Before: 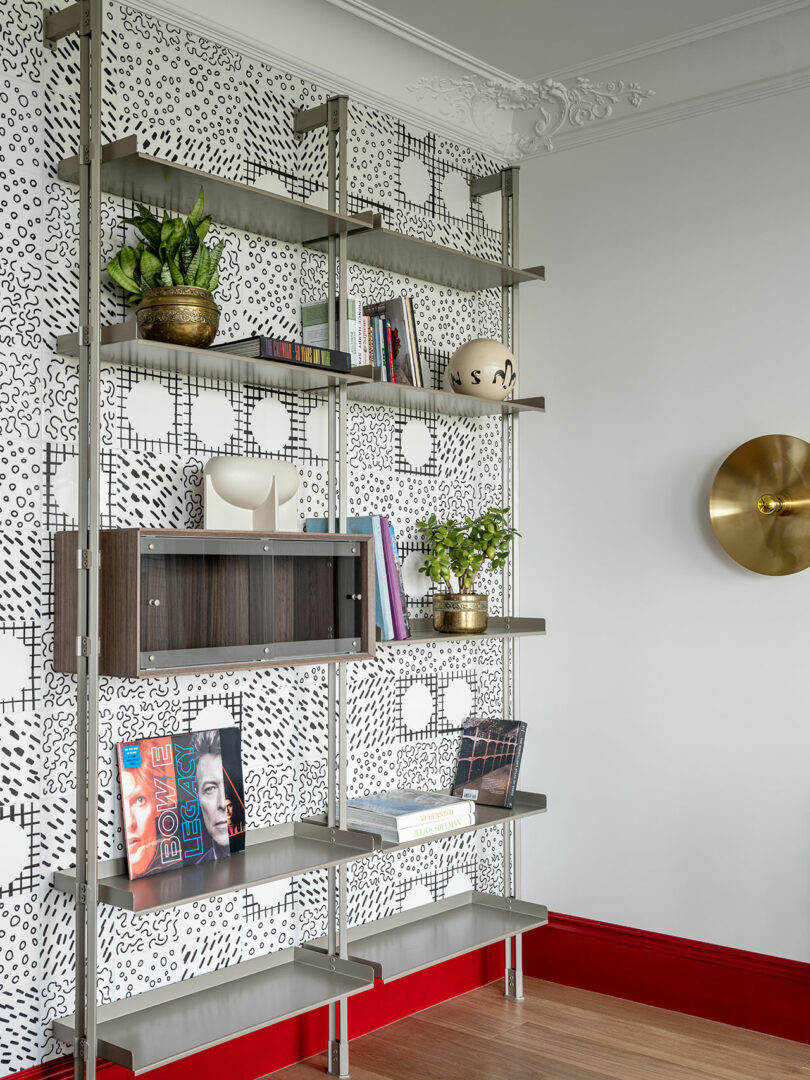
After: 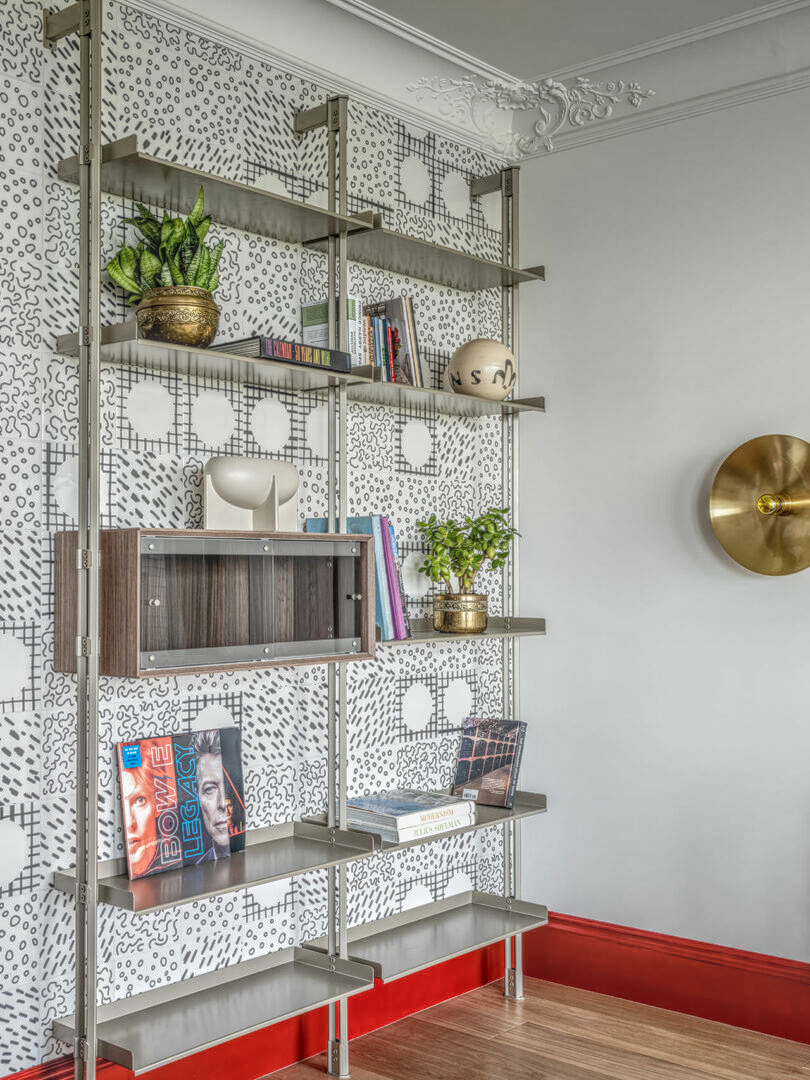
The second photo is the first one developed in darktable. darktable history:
local contrast: highlights 5%, shadows 2%, detail 199%, midtone range 0.249
